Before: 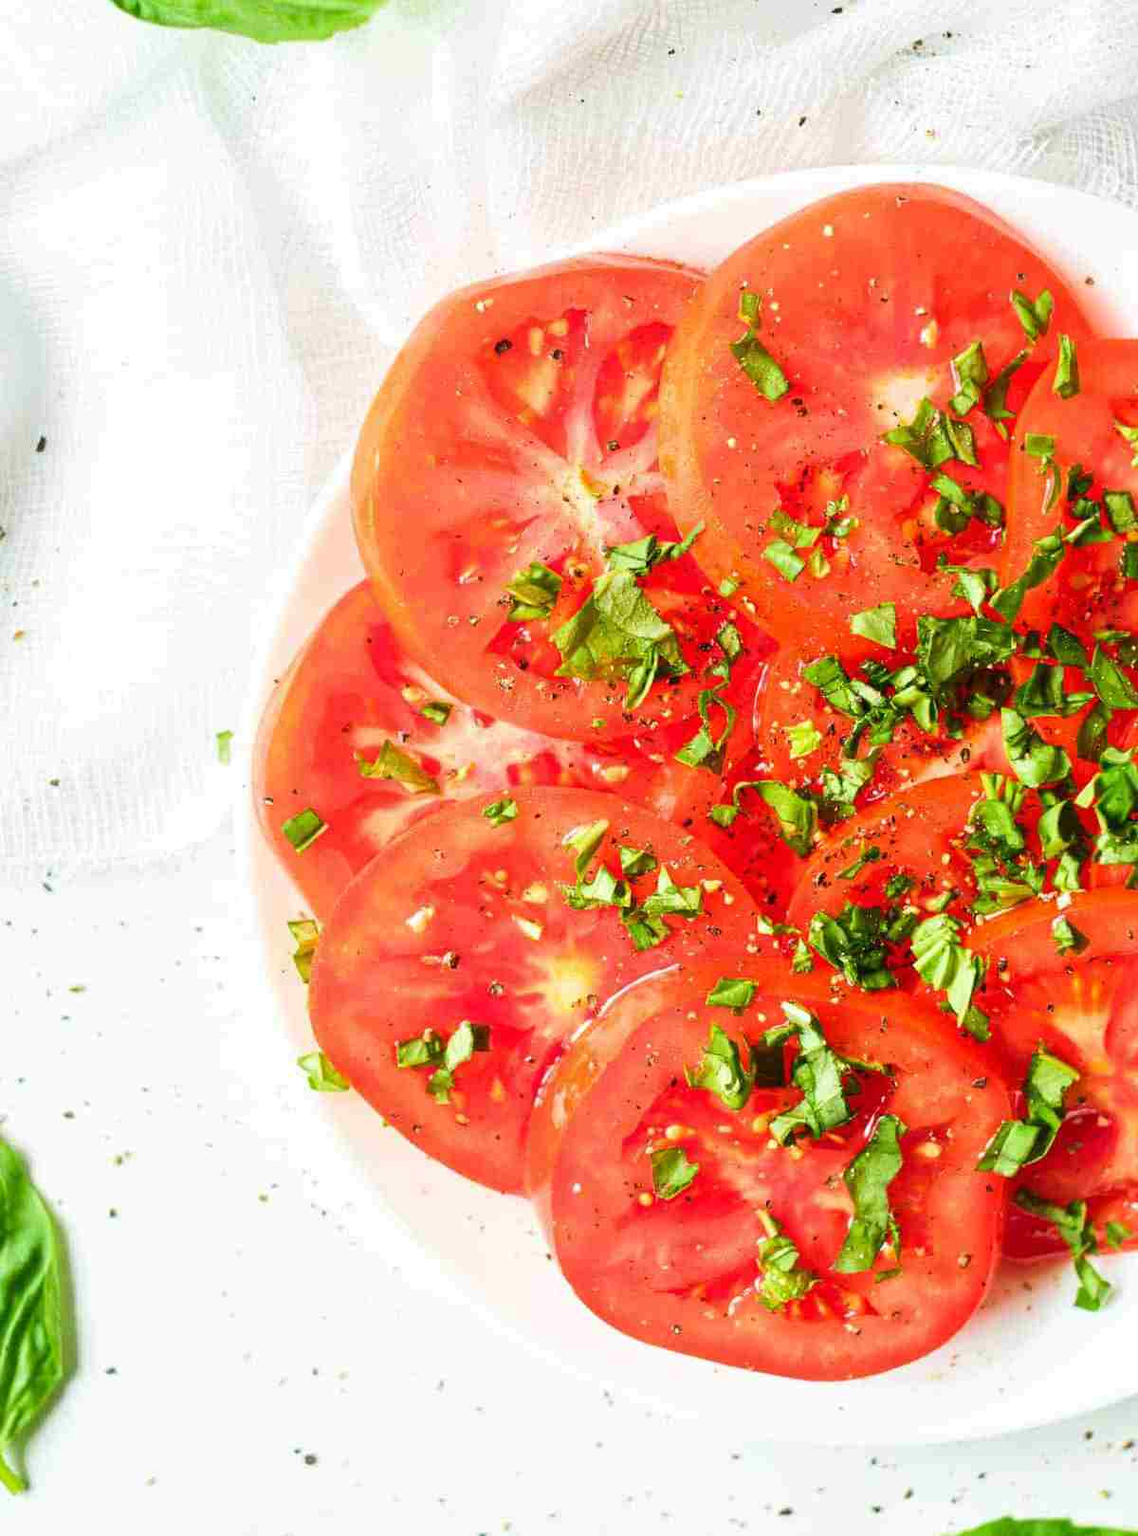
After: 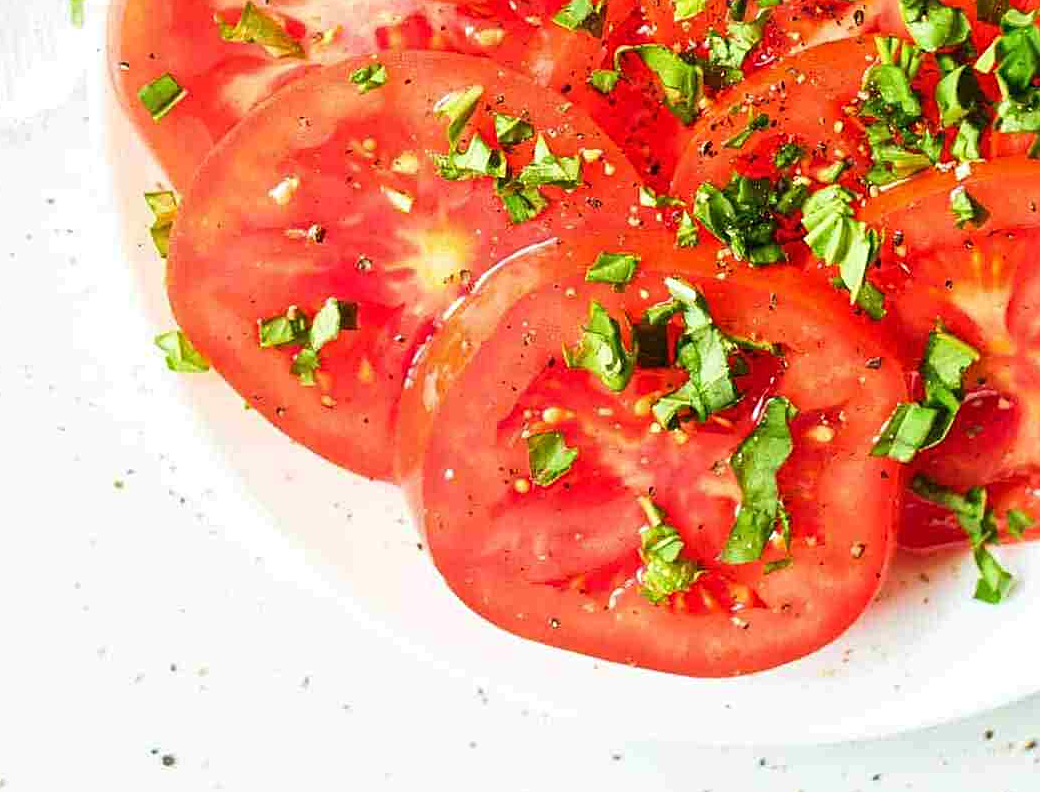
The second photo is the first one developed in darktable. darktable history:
exposure: compensate exposure bias true, compensate highlight preservation false
crop and rotate: left 13.306%, top 48.129%, bottom 2.928%
sharpen: on, module defaults
